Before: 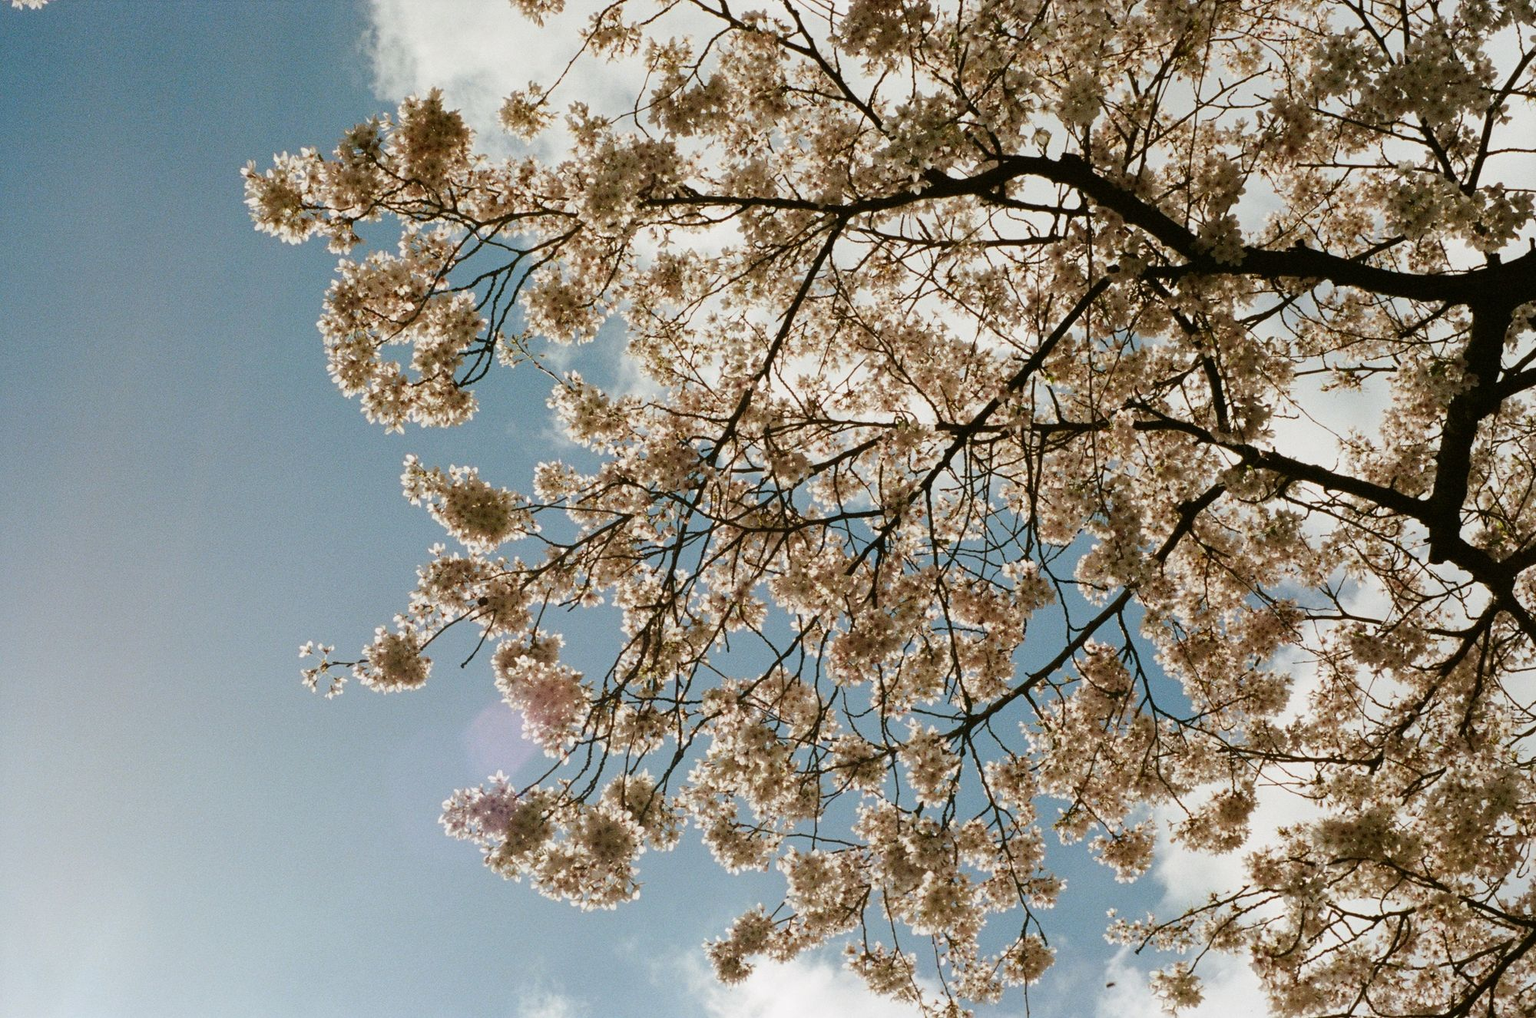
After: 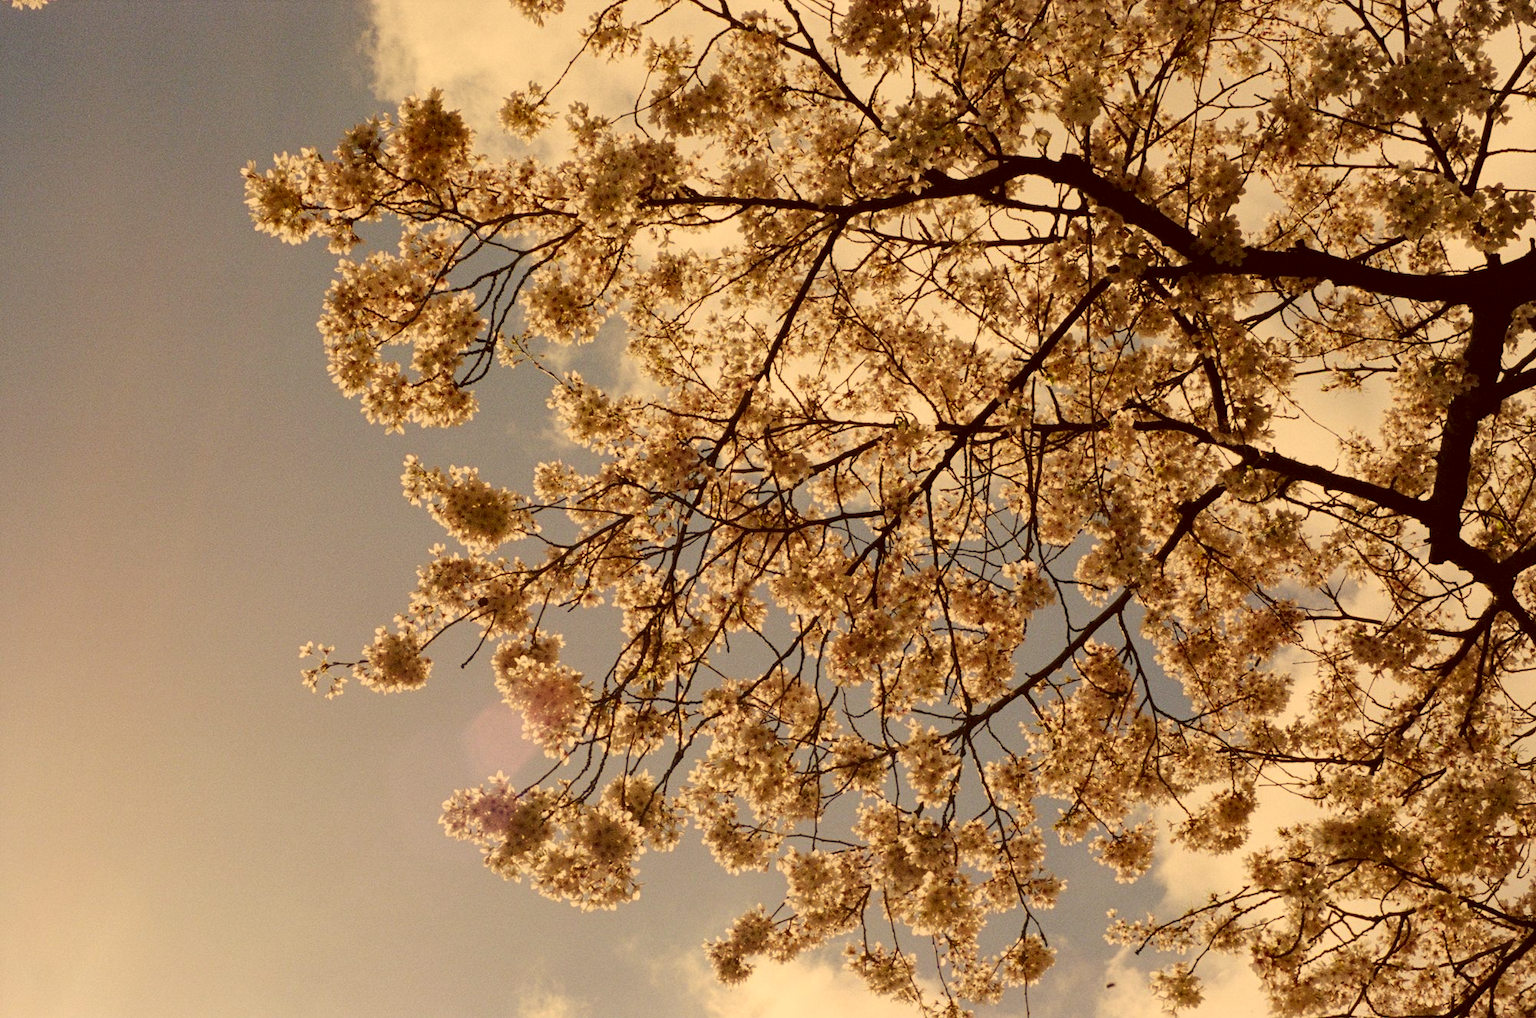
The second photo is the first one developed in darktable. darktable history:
color correction: highlights a* 10.12, highlights b* 39.04, shadows a* 14.62, shadows b* 3.37
exposure: exposure -0.116 EV, compensate exposure bias true, compensate highlight preservation false
